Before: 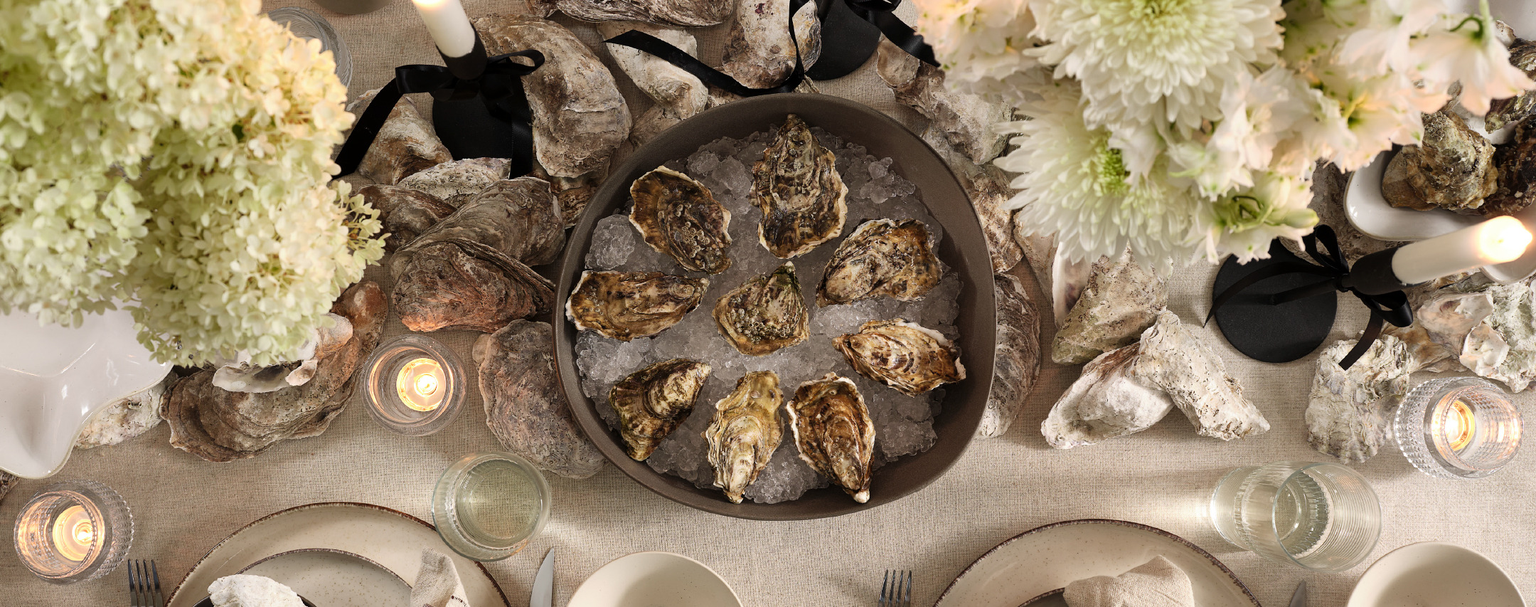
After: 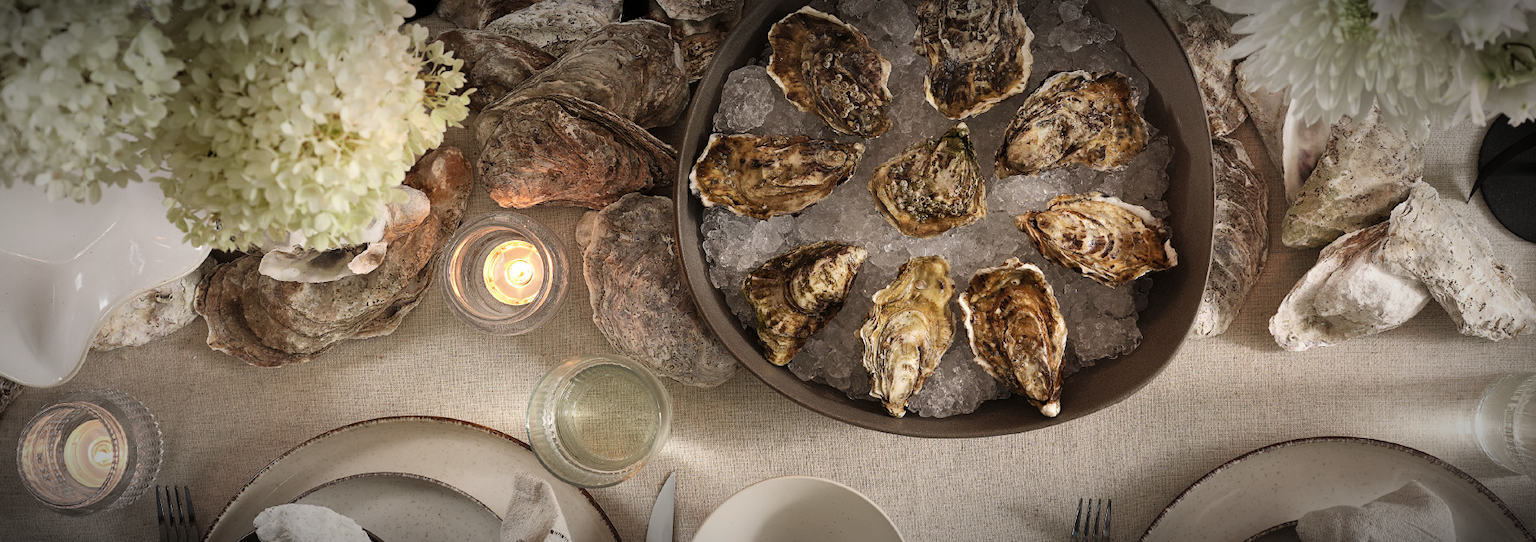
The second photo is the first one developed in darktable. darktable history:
vignetting: fall-off start 67.5%, fall-off radius 67.23%, brightness -0.813, automatic ratio true
crop: top 26.531%, right 17.959%
